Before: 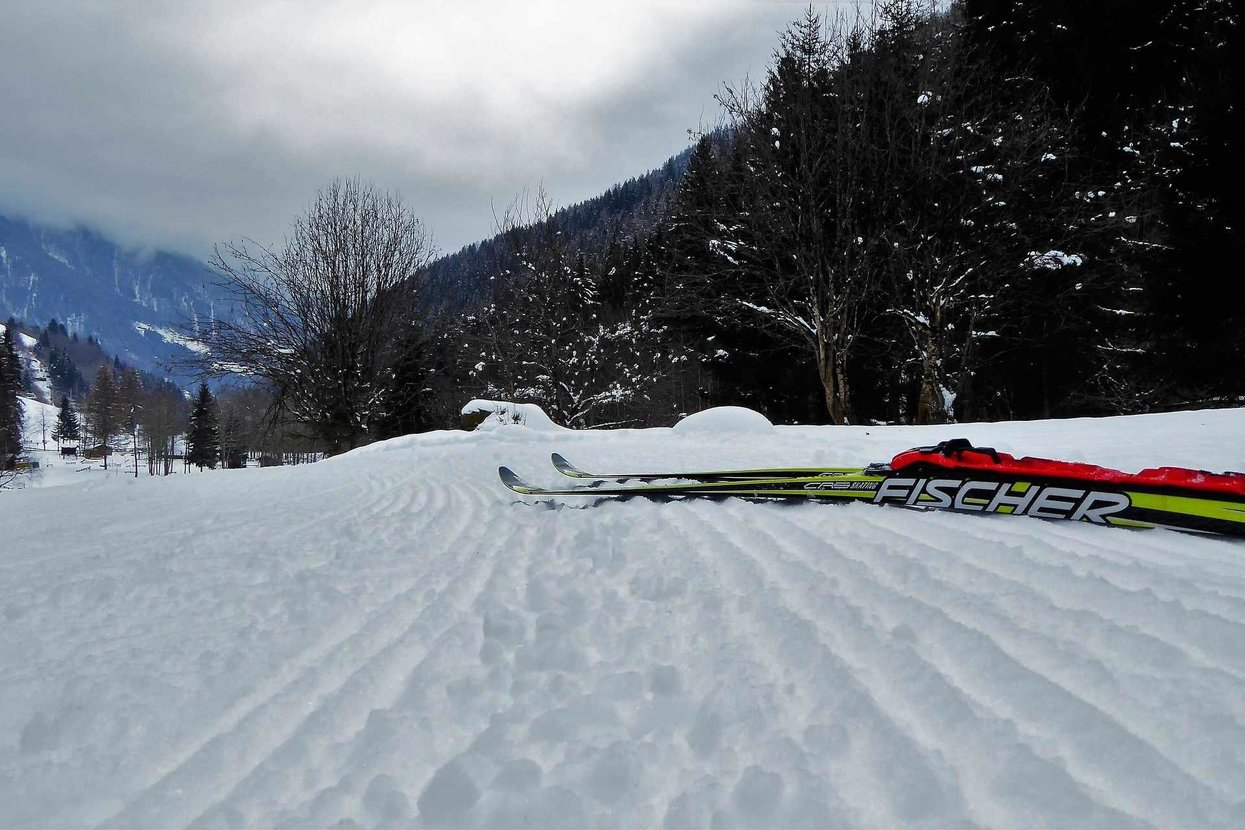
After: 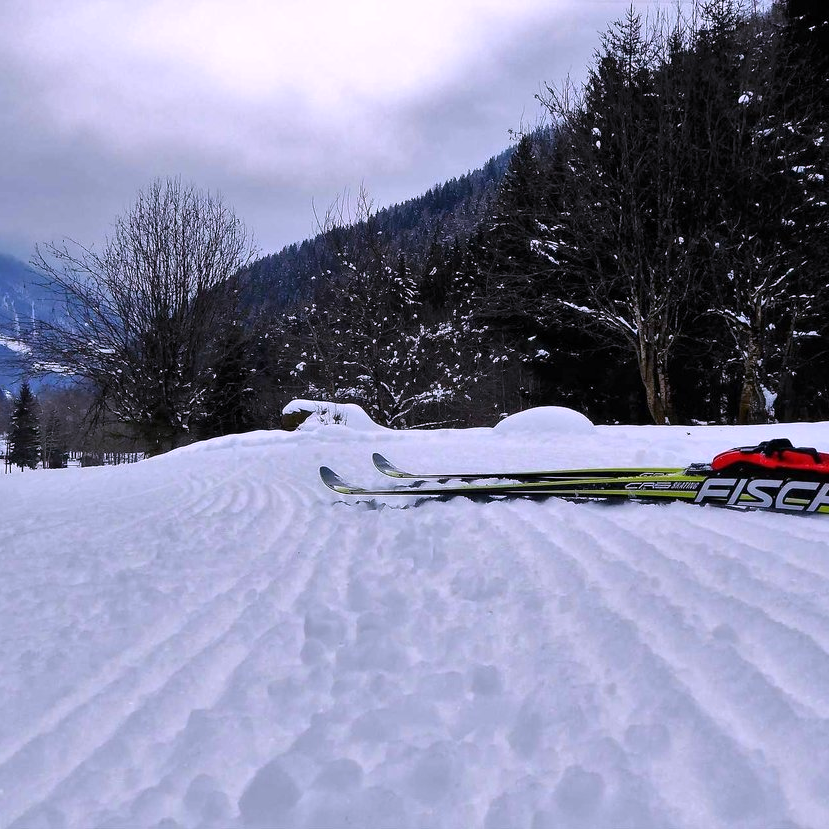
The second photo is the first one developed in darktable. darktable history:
crop and rotate: left 14.436%, right 18.898%
white balance: red 1.042, blue 1.17
